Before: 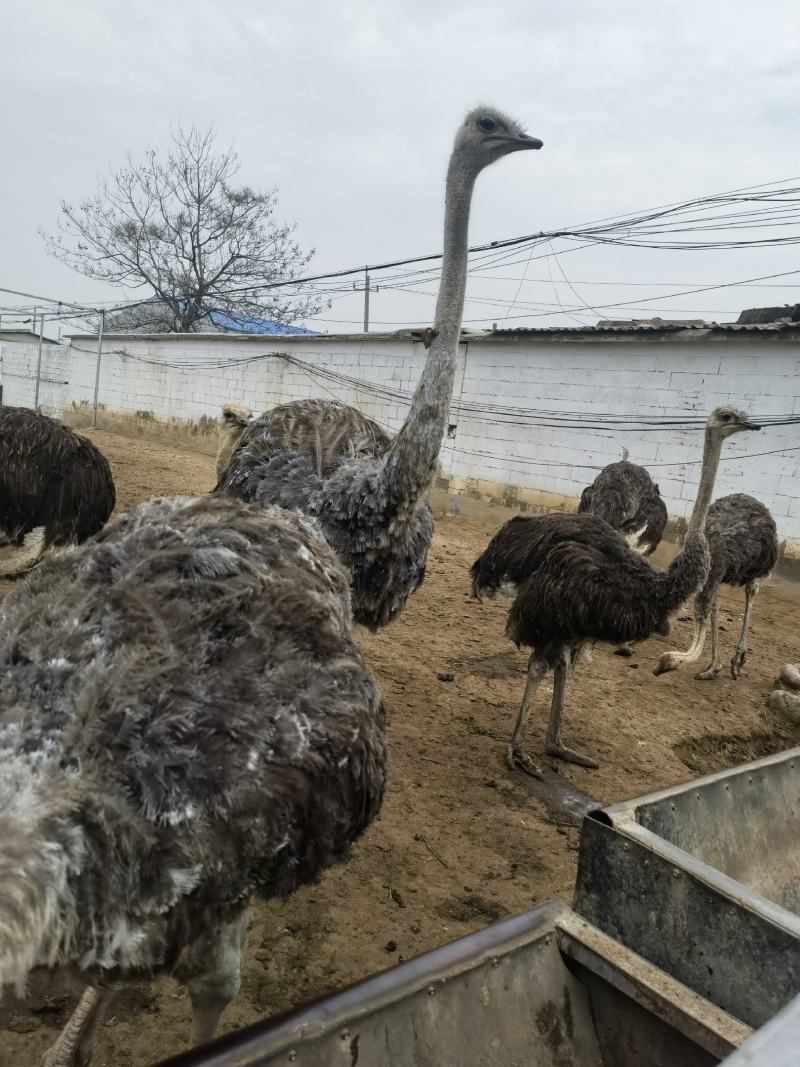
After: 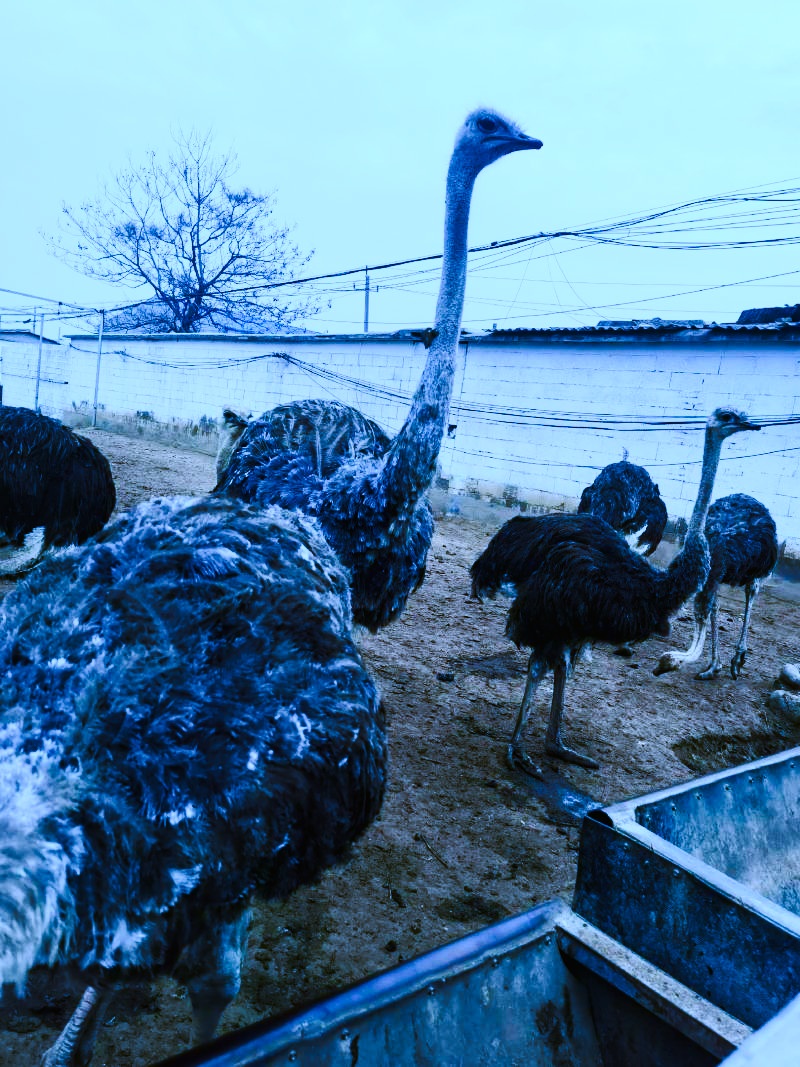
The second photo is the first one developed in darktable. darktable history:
tone curve: curves: ch0 [(0, 0) (0.003, 0.008) (0.011, 0.011) (0.025, 0.018) (0.044, 0.028) (0.069, 0.039) (0.1, 0.056) (0.136, 0.081) (0.177, 0.118) (0.224, 0.164) (0.277, 0.223) (0.335, 0.3) (0.399, 0.399) (0.468, 0.51) (0.543, 0.618) (0.623, 0.71) (0.709, 0.79) (0.801, 0.865) (0.898, 0.93) (1, 1)], preserve colors none
white balance: red 0.766, blue 1.537
exposure: exposure -0.021 EV, compensate highlight preservation false
contrast brightness saturation: contrast 0.18, saturation 0.3
